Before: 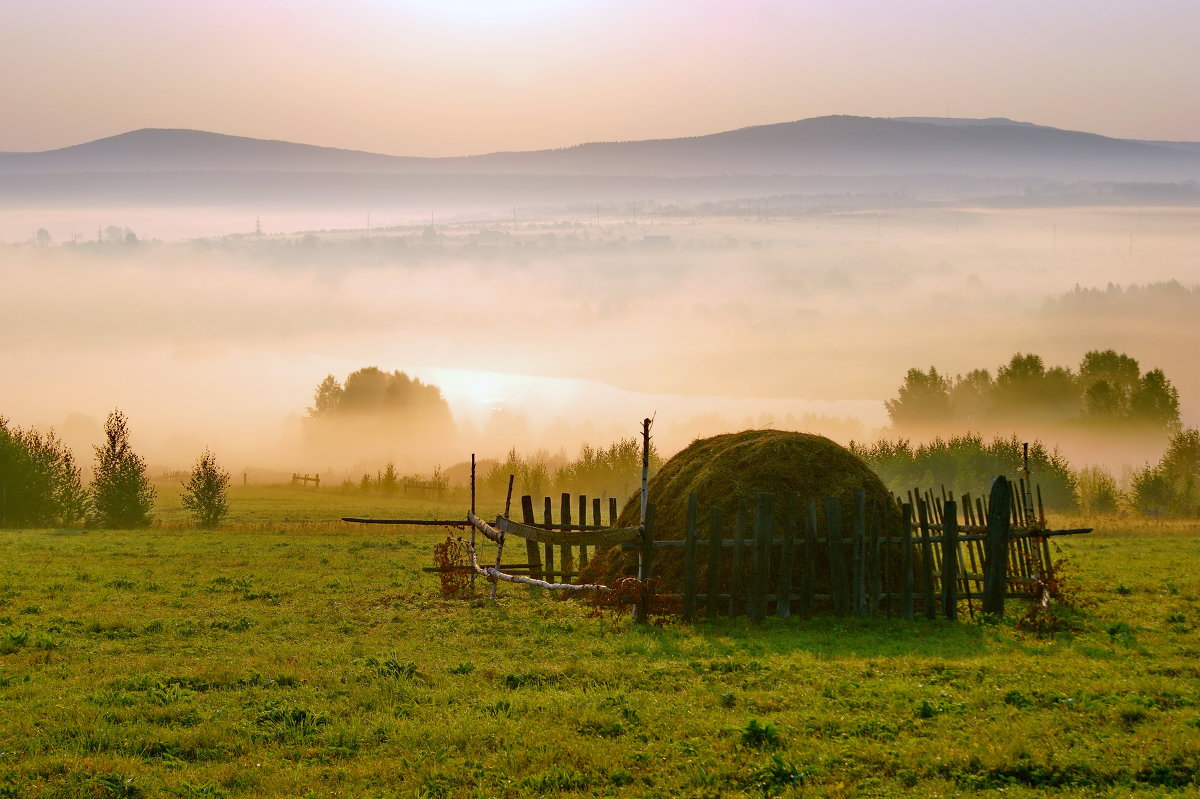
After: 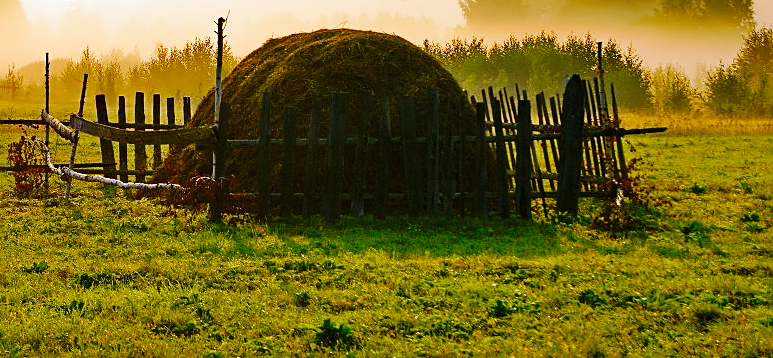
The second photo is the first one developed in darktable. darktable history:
crop and rotate: left 35.509%, top 50.238%, bottom 4.934%
base curve: curves: ch0 [(0, 0) (0.036, 0.025) (0.121, 0.166) (0.206, 0.329) (0.605, 0.79) (1, 1)], preserve colors none
sharpen: on, module defaults
